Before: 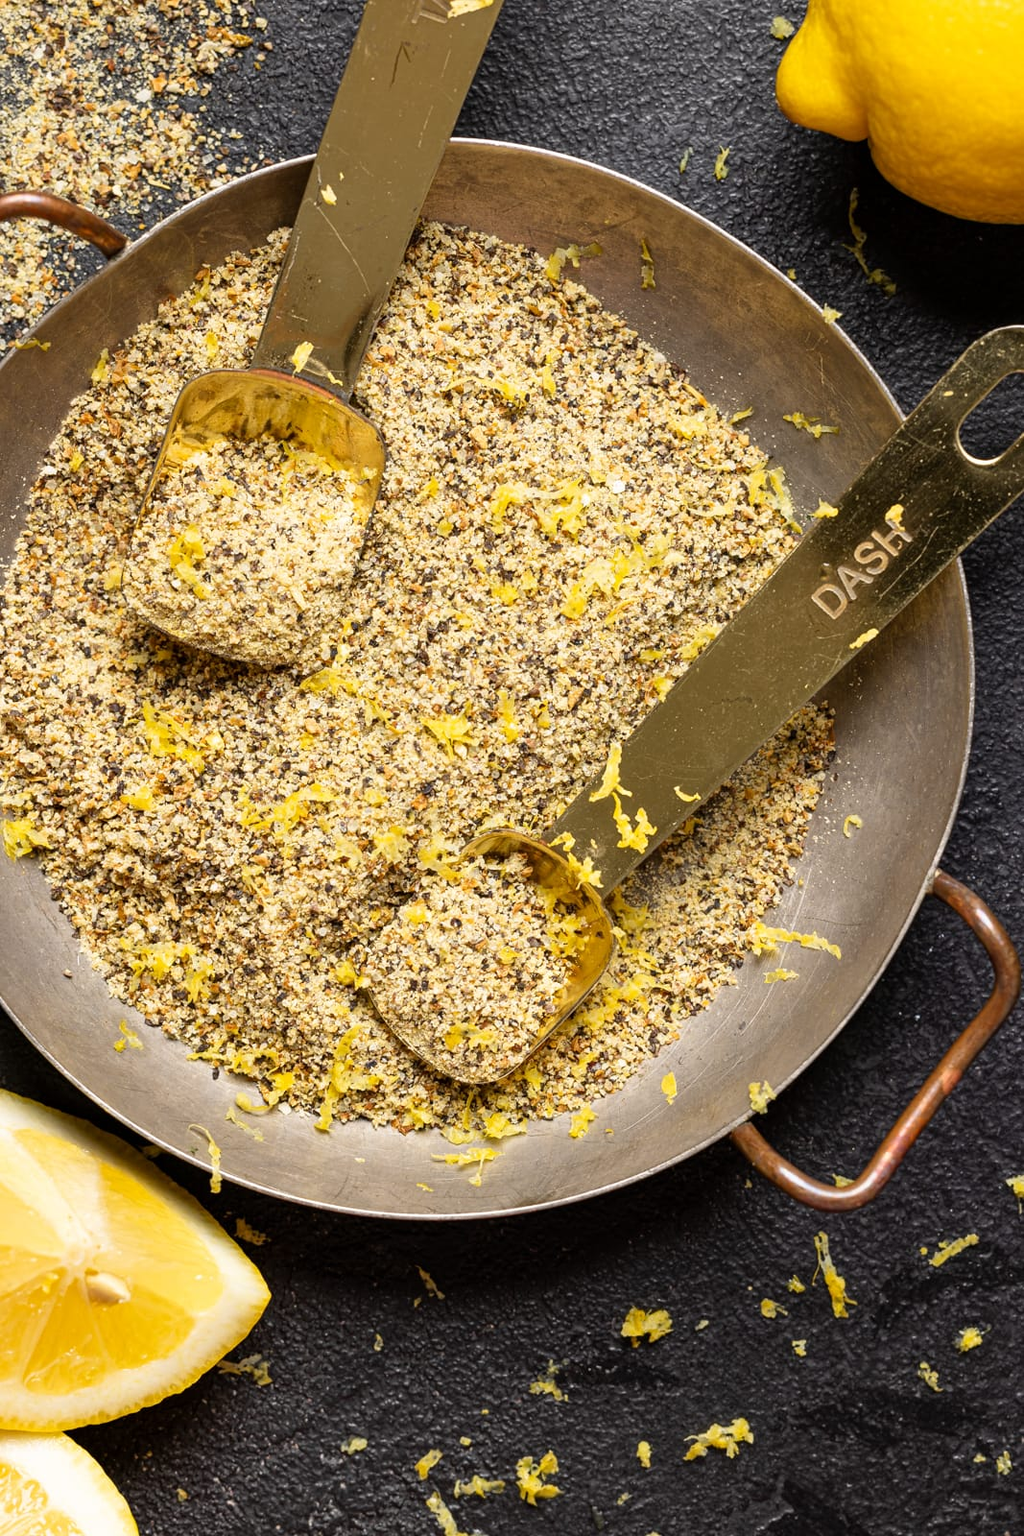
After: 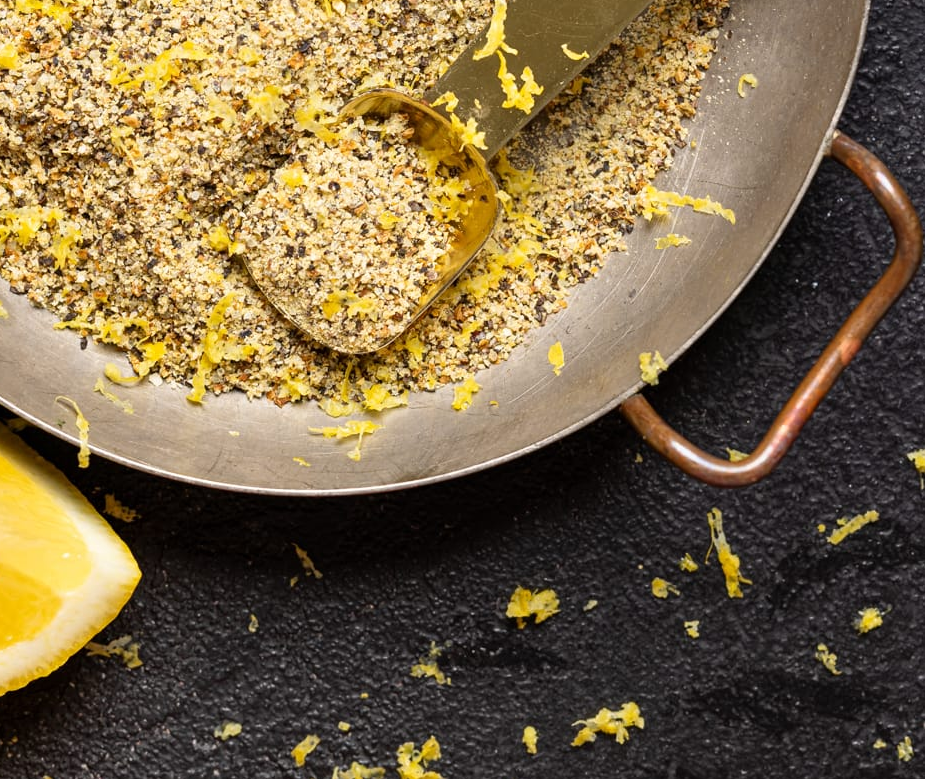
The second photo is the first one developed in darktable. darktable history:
crop and rotate: left 13.238%, top 48.474%, bottom 2.78%
